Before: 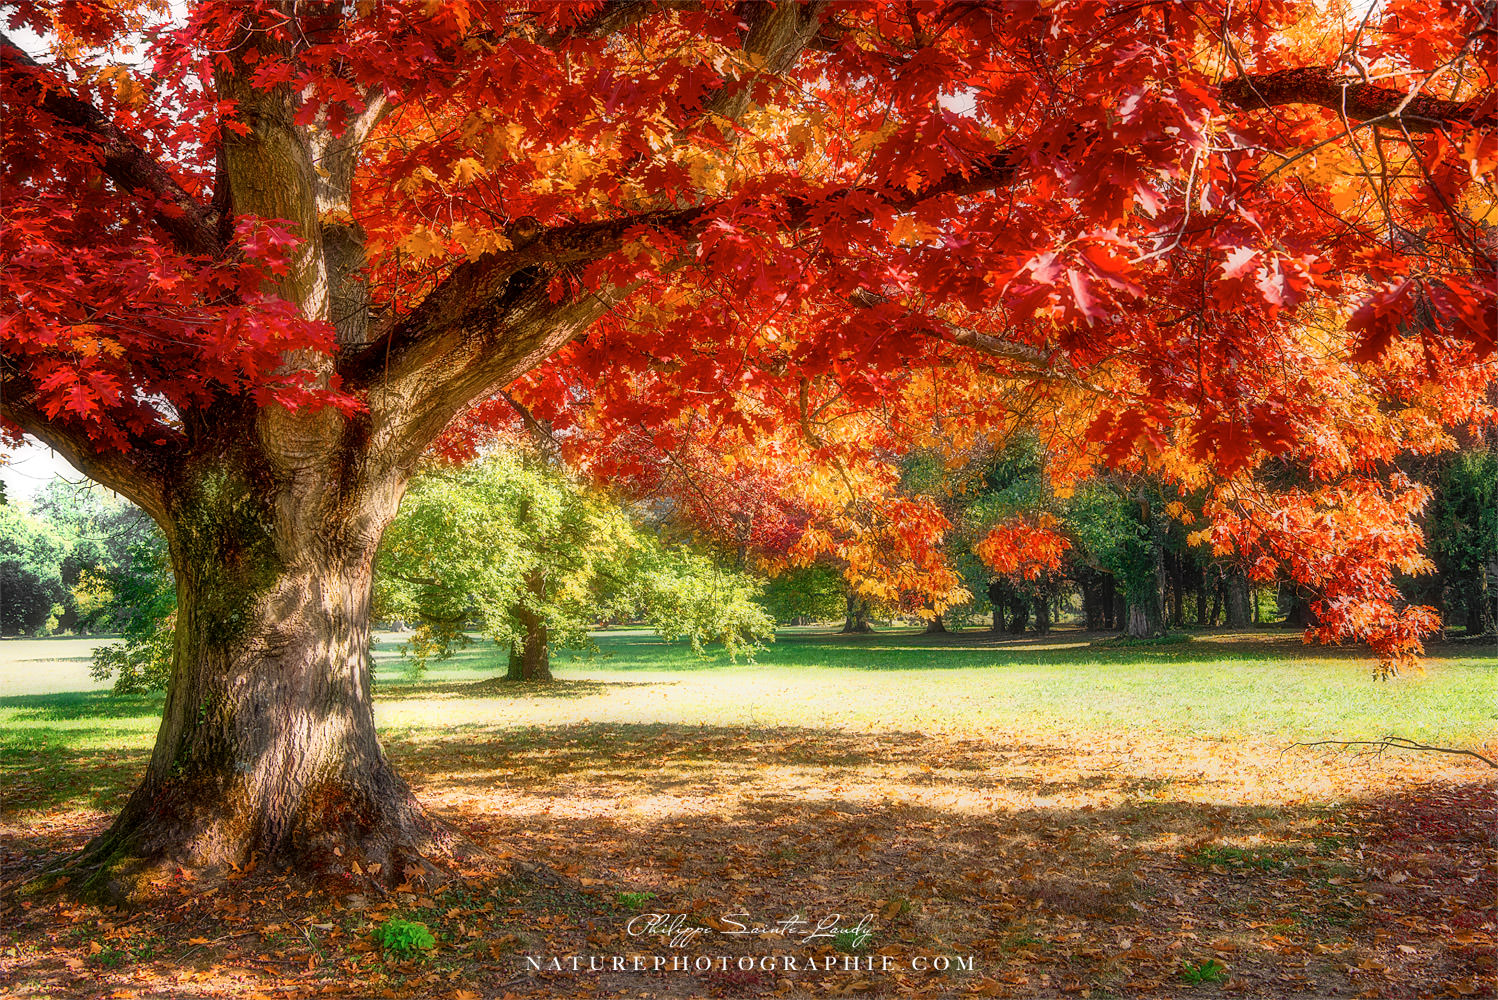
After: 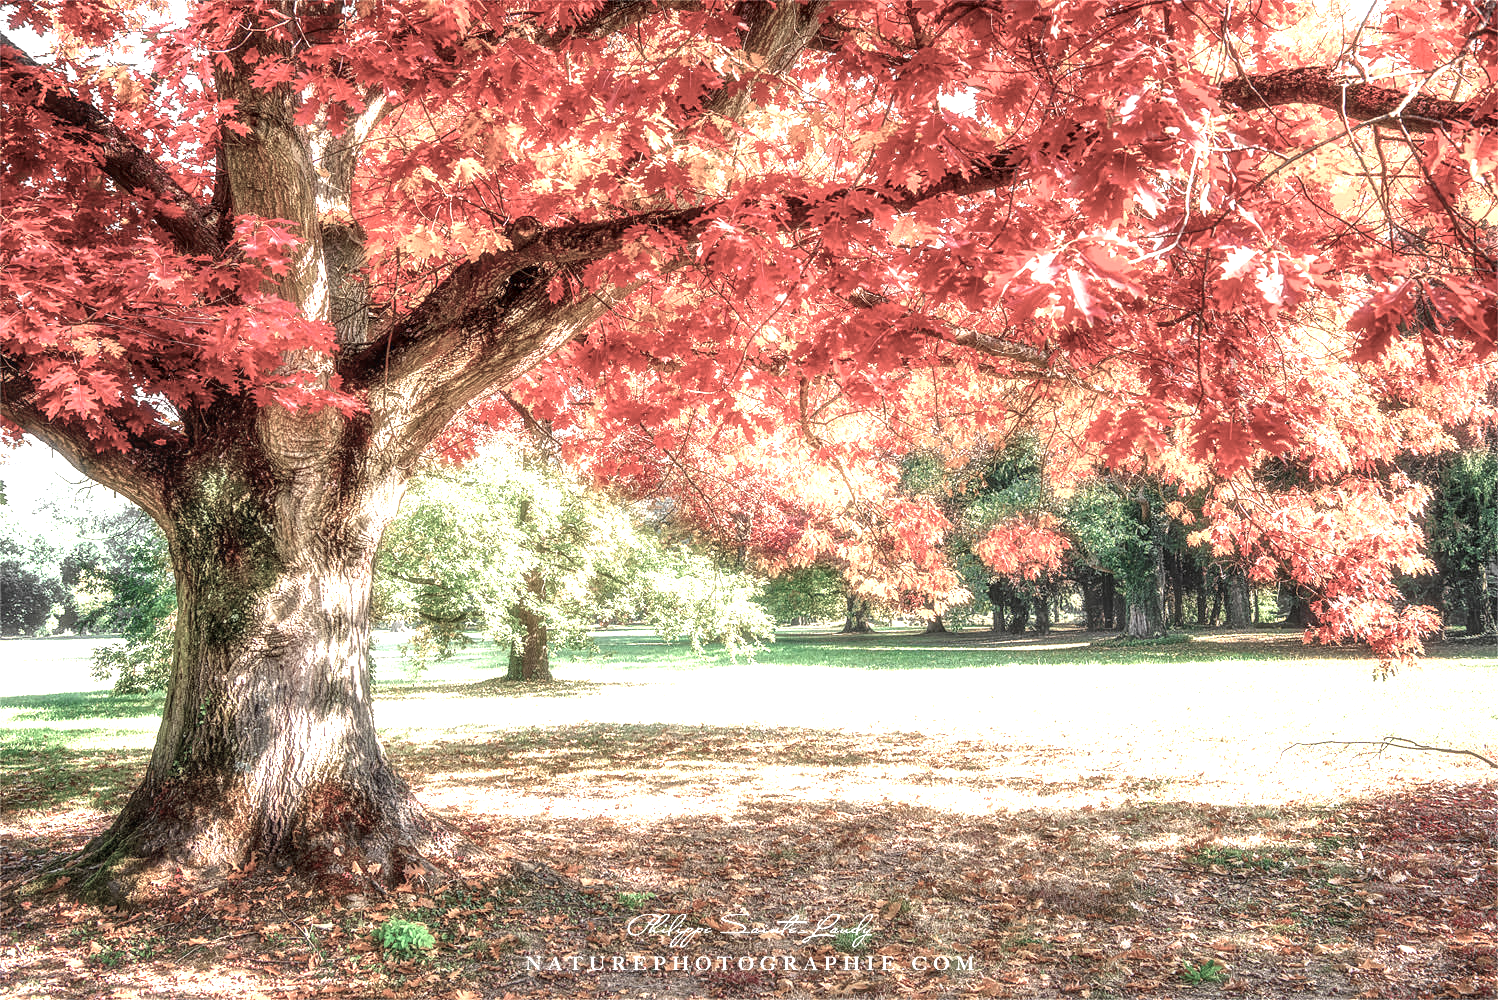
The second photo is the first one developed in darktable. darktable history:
local contrast: on, module defaults
contrast brightness saturation: contrast 0.03, brightness -0.04
color balance rgb: linear chroma grading › global chroma -16.06%, perceptual saturation grading › global saturation -32.85%, global vibrance -23.56%
exposure: black level correction 0, exposure 1.5 EV, compensate highlight preservation false
